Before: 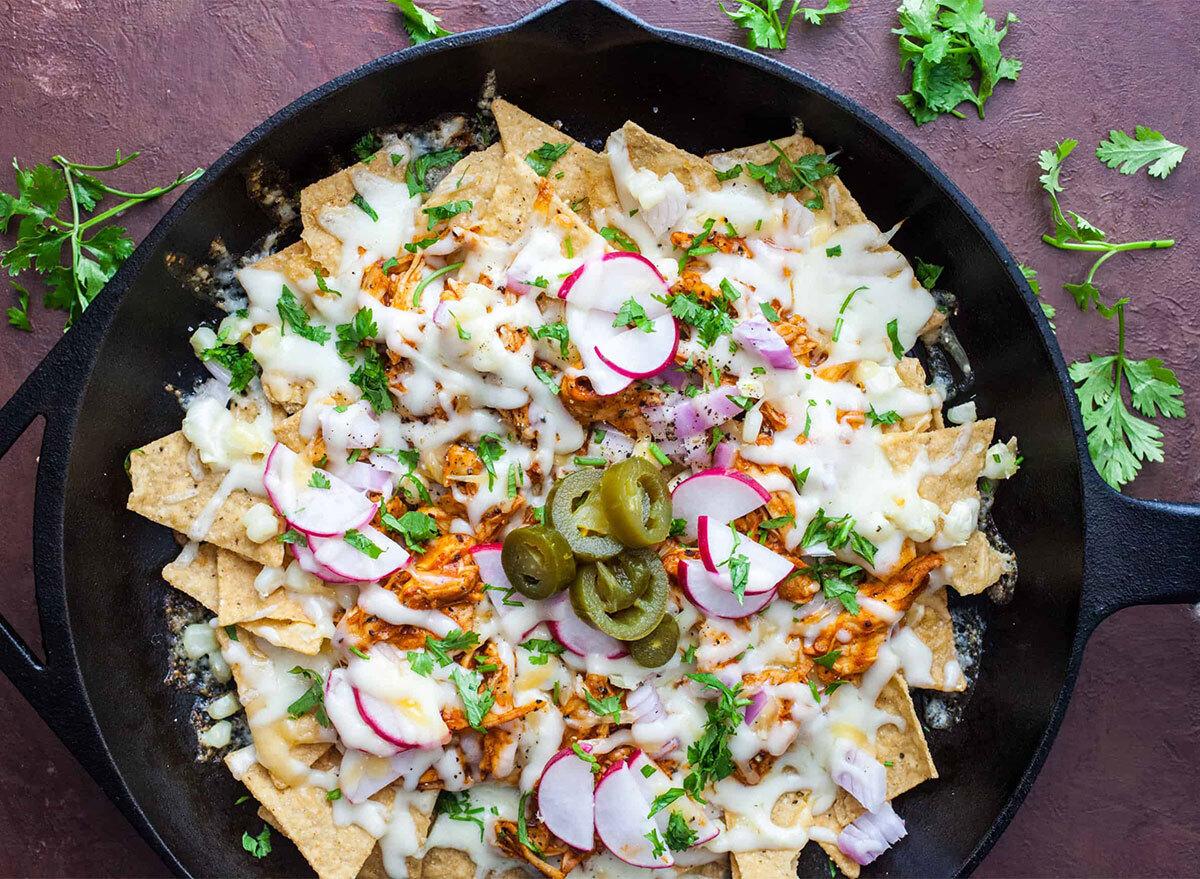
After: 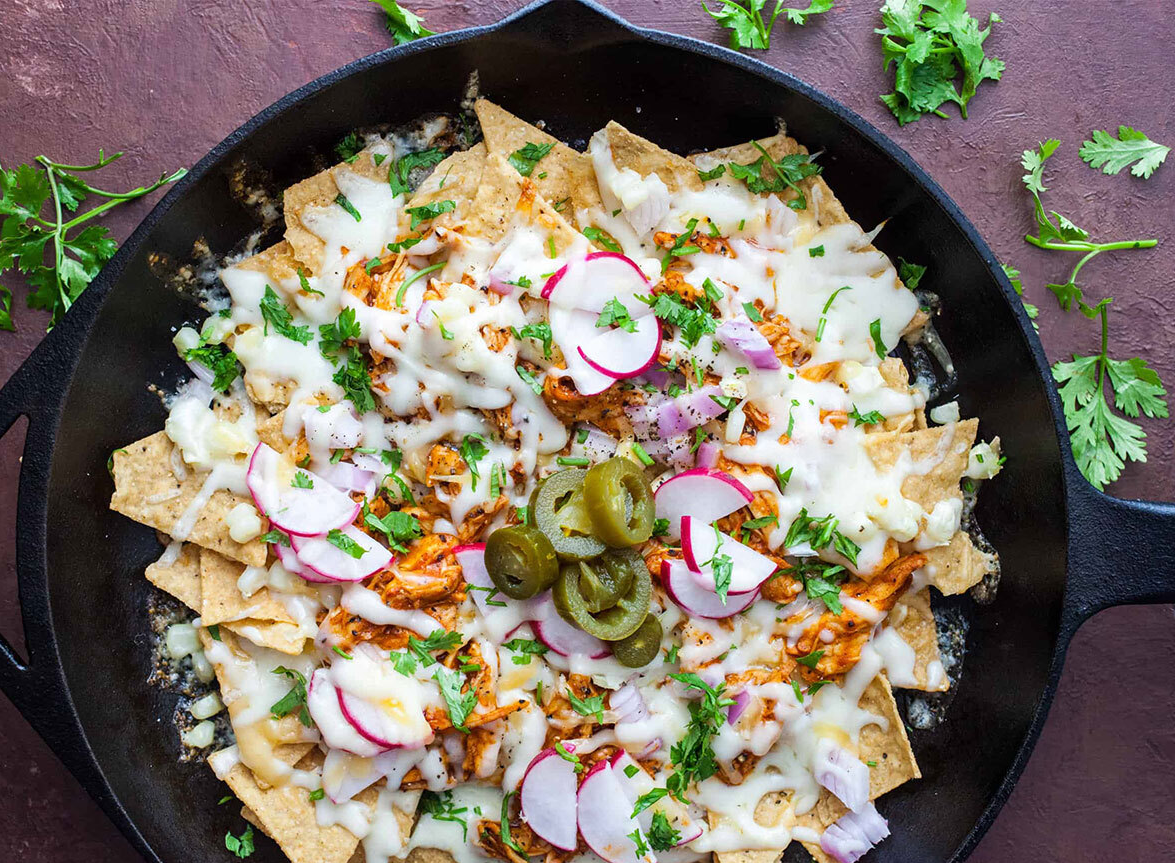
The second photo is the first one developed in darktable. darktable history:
crop and rotate: left 1.465%, right 0.579%, bottom 1.759%
